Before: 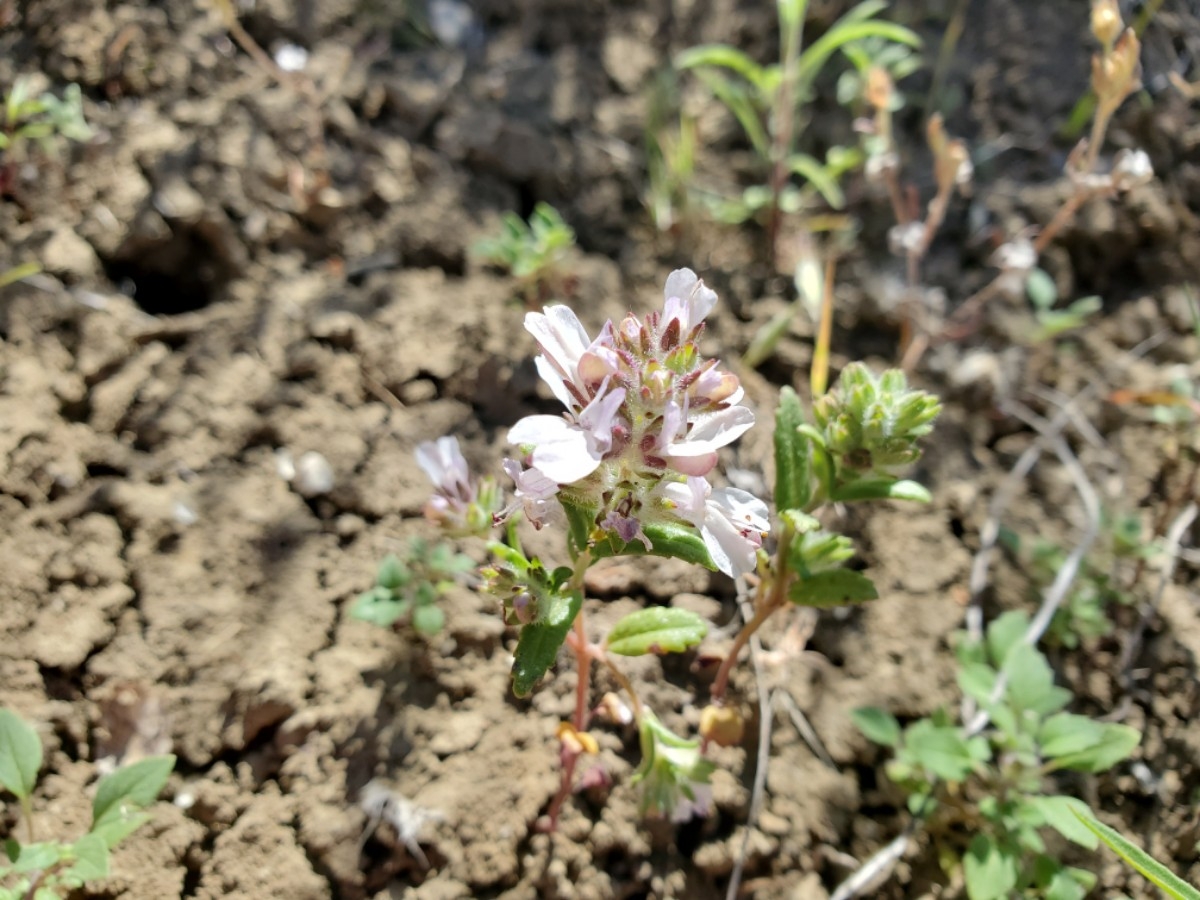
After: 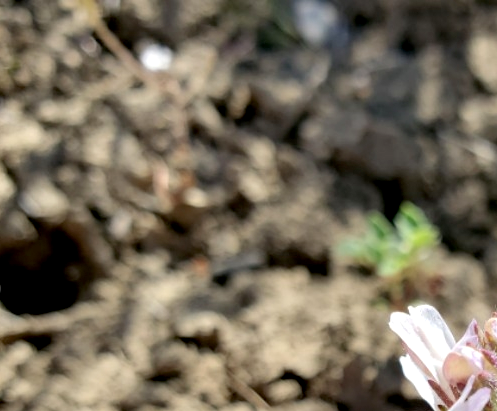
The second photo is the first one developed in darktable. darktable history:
exposure: black level correction 0.007, exposure 0.16 EV, compensate highlight preservation false
crop and rotate: left 11.313%, top 0.073%, right 47.204%, bottom 54.26%
